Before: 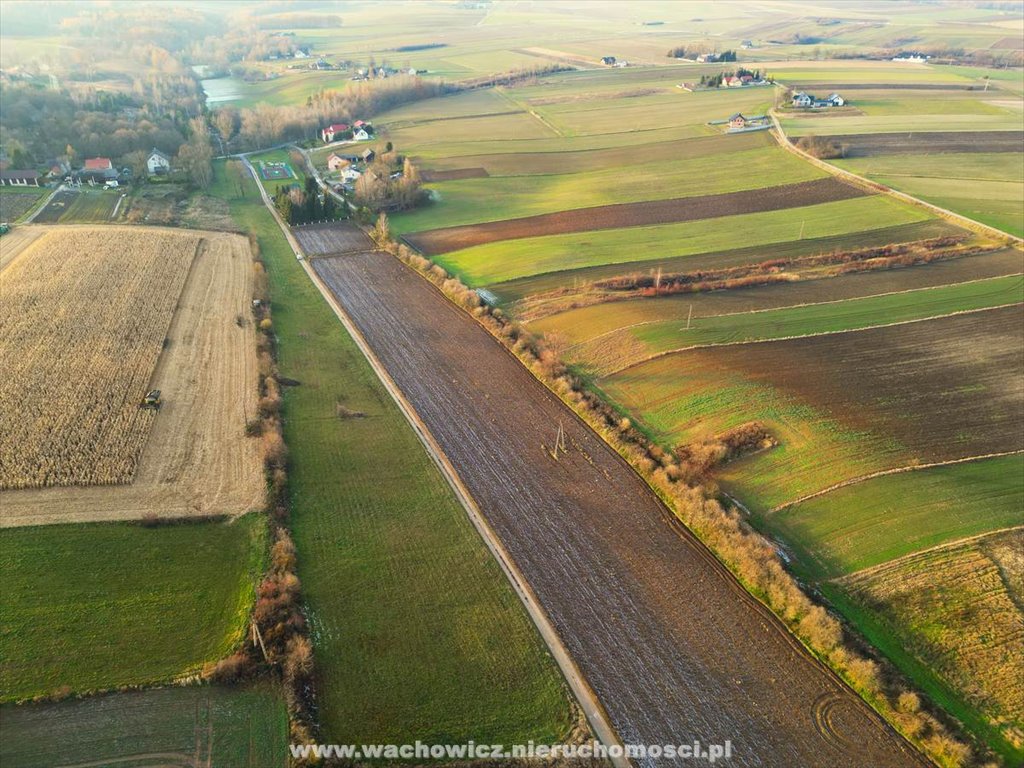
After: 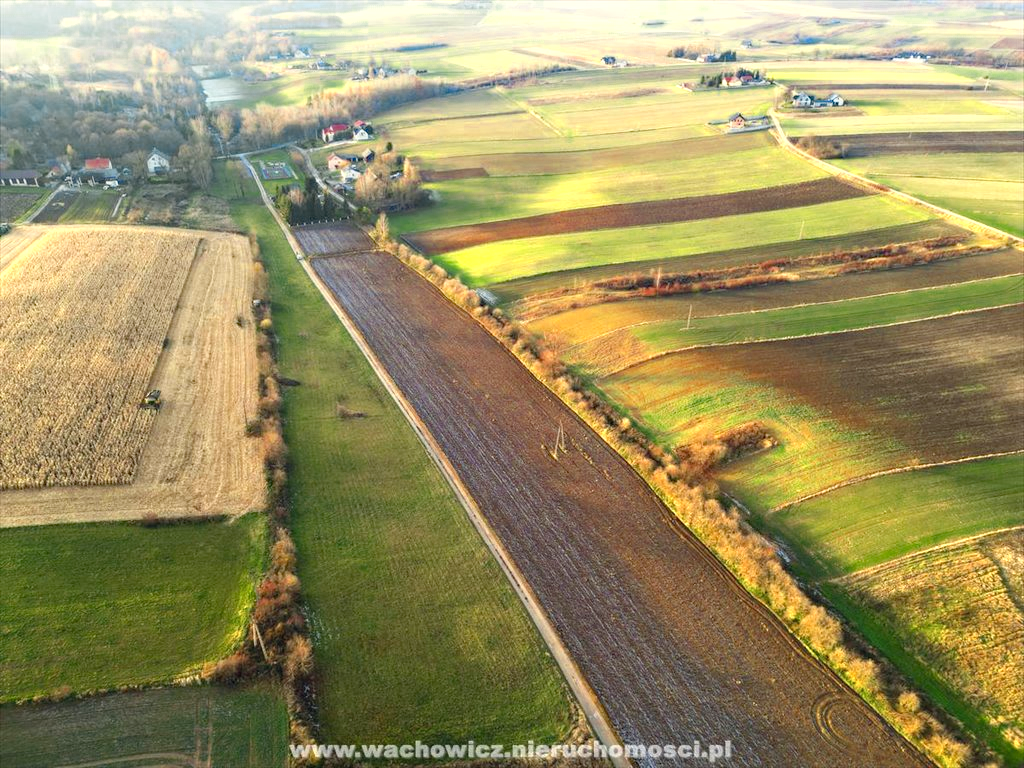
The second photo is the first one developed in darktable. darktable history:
color zones: curves: ch0 [(0.004, 0.305) (0.261, 0.623) (0.389, 0.399) (0.708, 0.571) (0.947, 0.34)]; ch1 [(0.025, 0.645) (0.229, 0.584) (0.326, 0.551) (0.484, 0.262) (0.757, 0.643)]
haze removal: strength 0.296, distance 0.251, compatibility mode true, adaptive false
contrast brightness saturation: contrast 0.047, brightness 0.058, saturation 0.007
shadows and highlights: shadows -0.674, highlights 41.98
